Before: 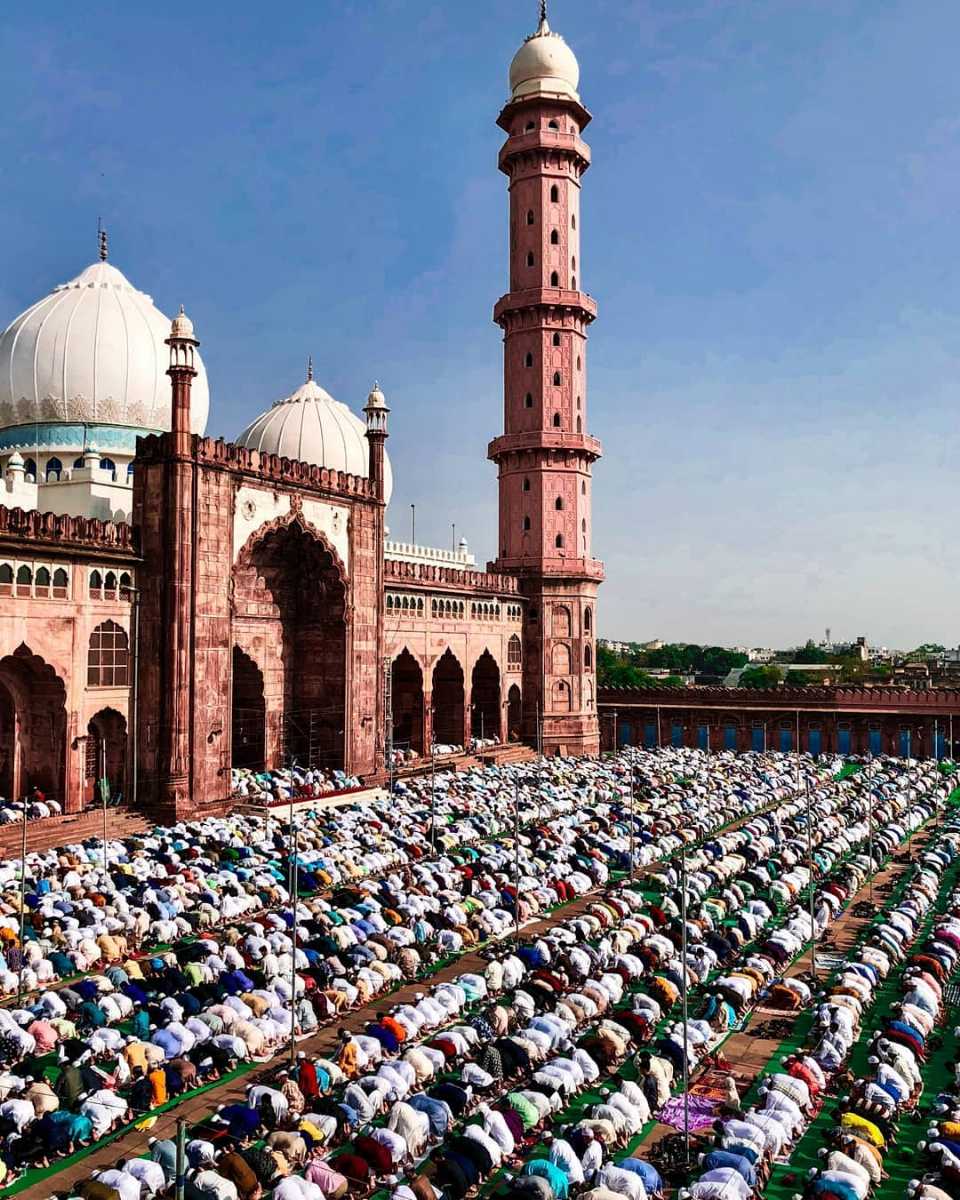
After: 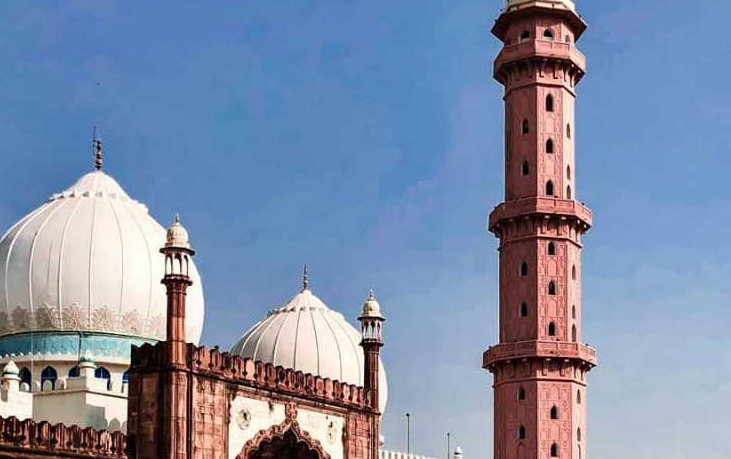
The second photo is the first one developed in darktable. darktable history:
crop: left 0.566%, top 7.635%, right 23.186%, bottom 54.072%
